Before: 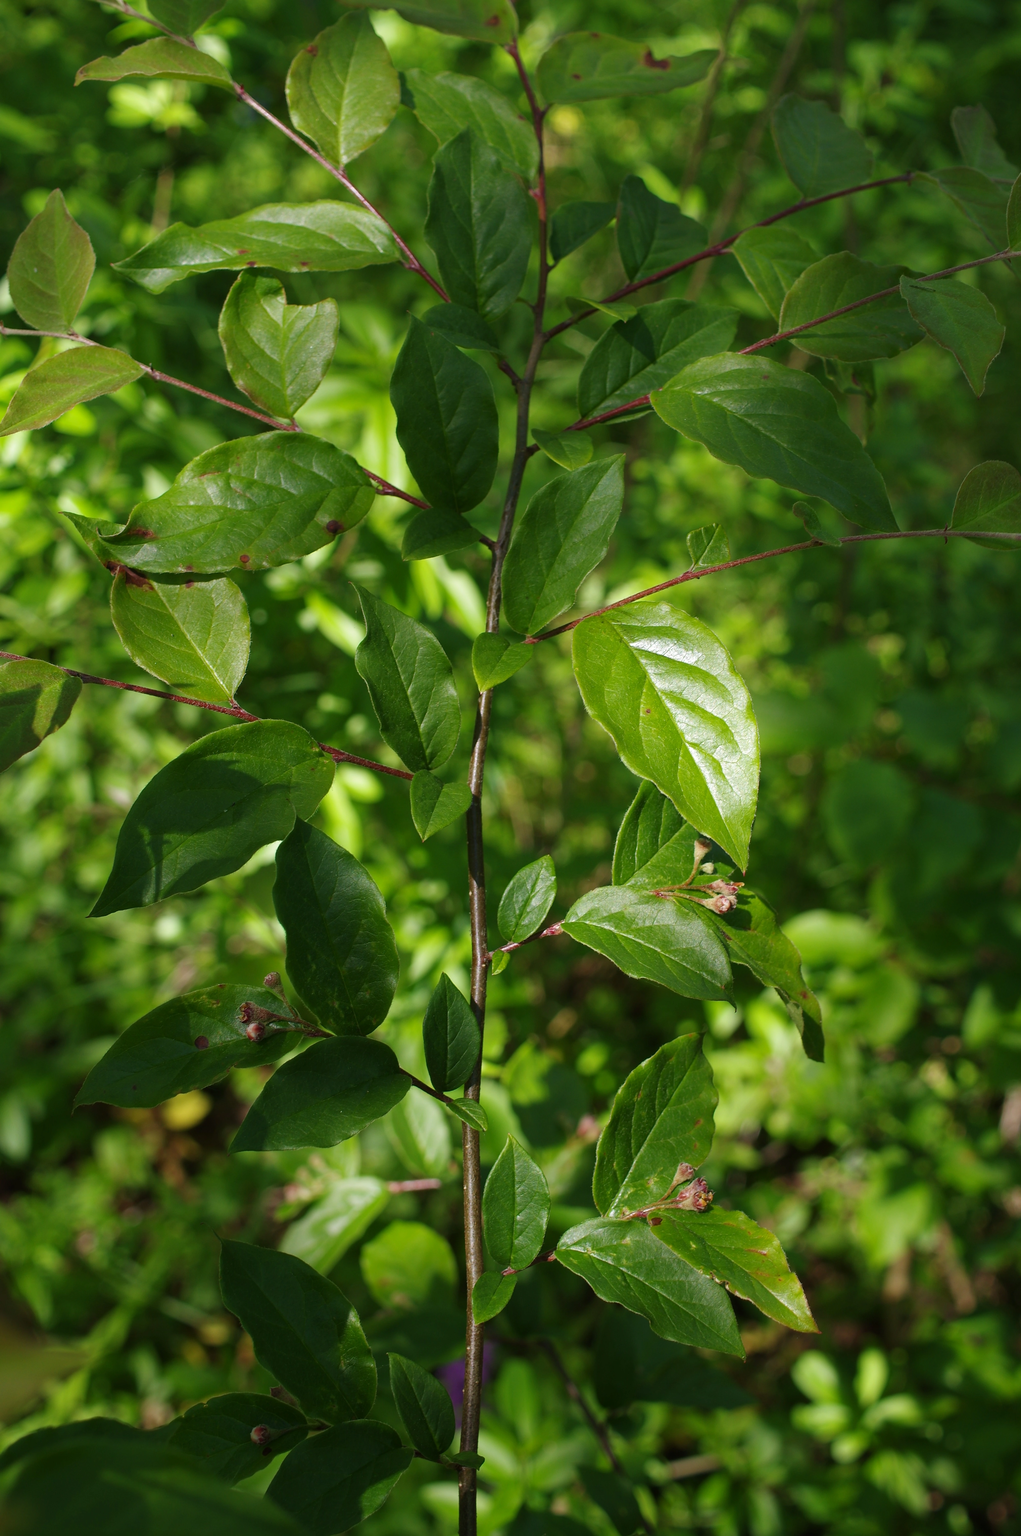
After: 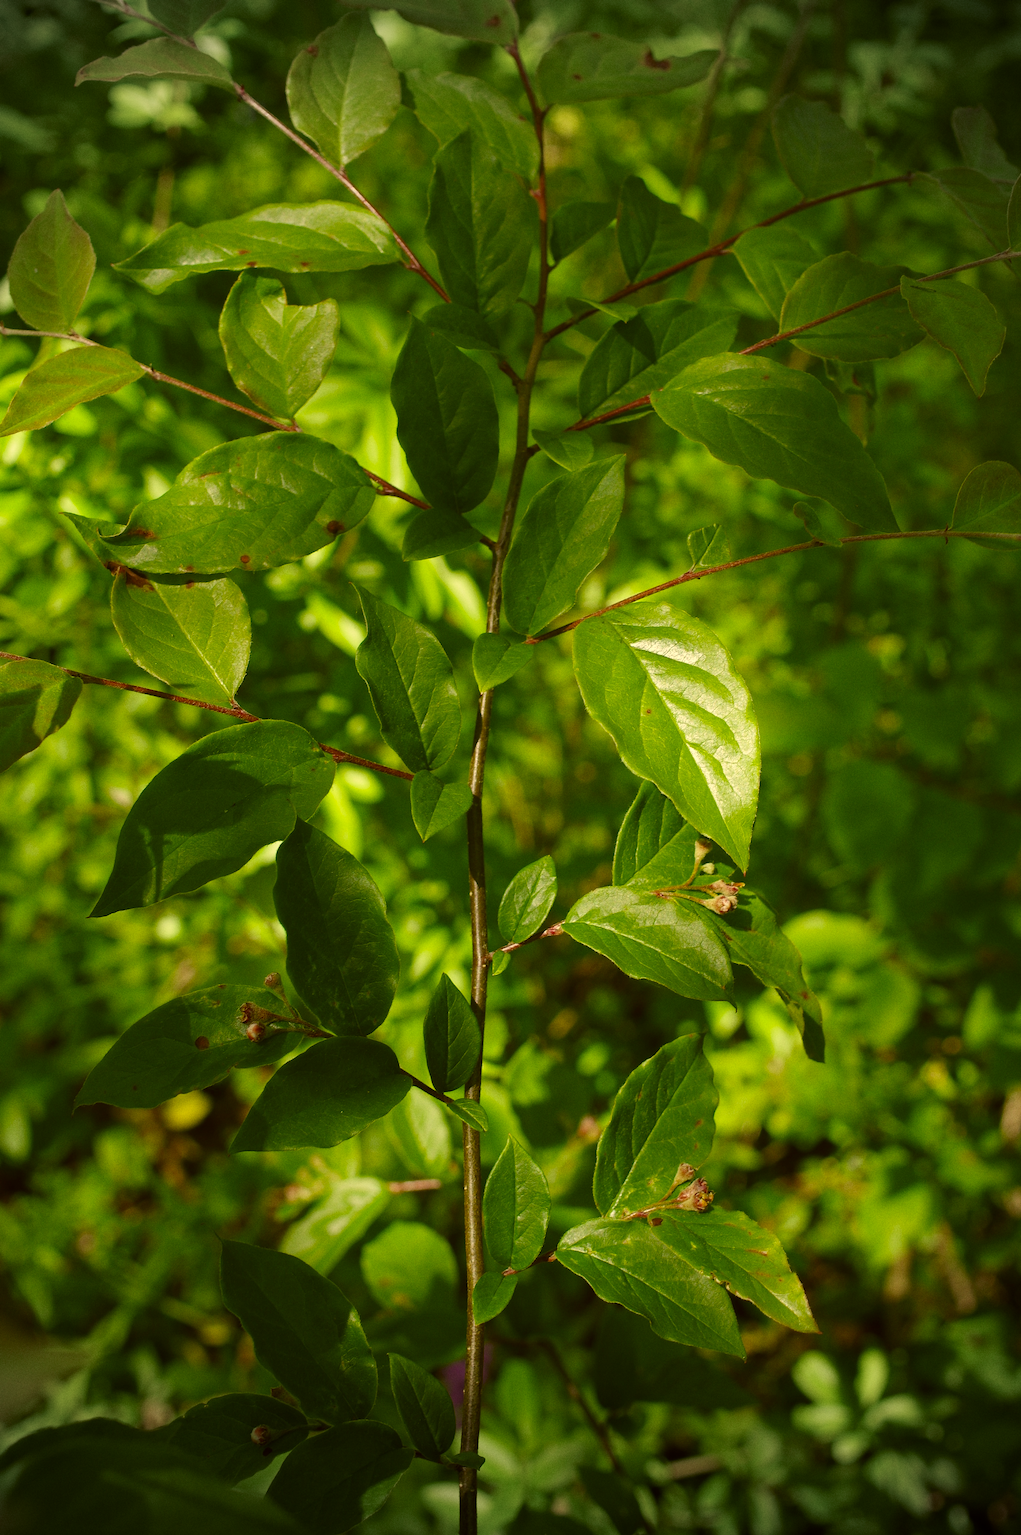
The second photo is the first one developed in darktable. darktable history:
color correction: highlights a* 0.162, highlights b* 29.53, shadows a* -0.162, shadows b* 21.09
vignetting: width/height ratio 1.094
grain: coarseness 0.09 ISO
